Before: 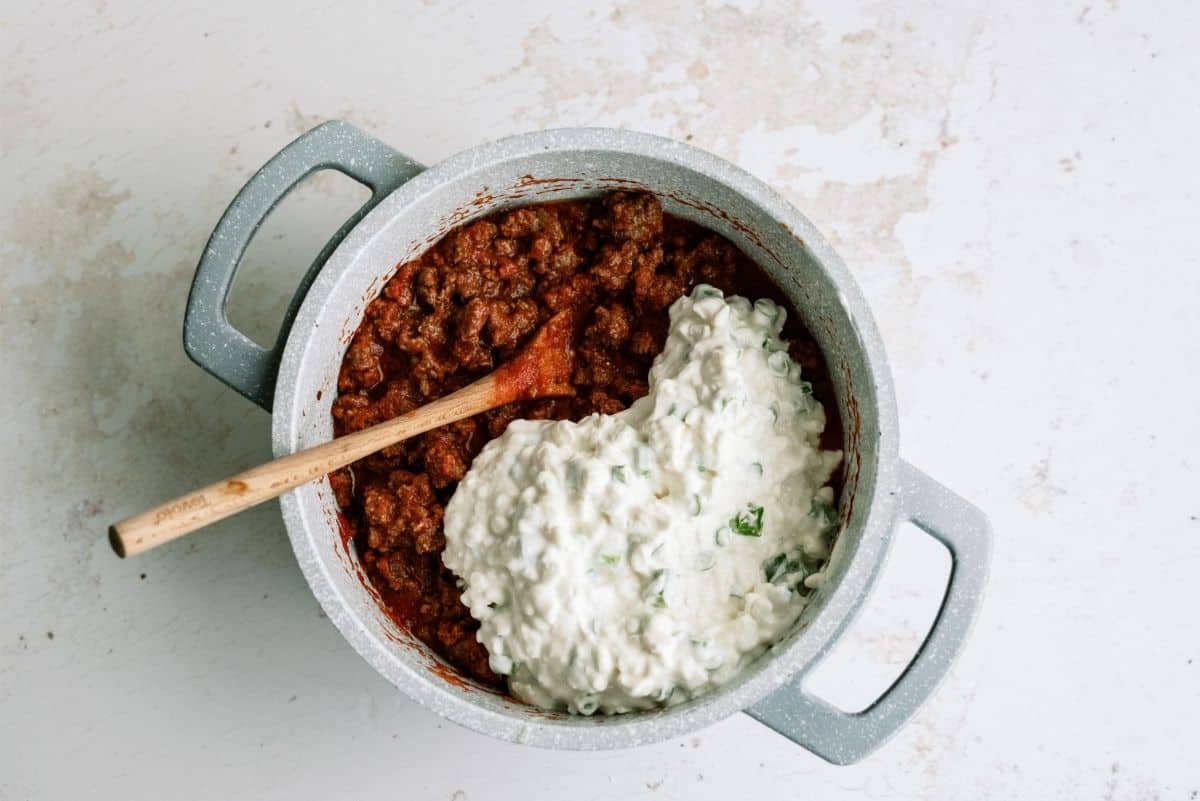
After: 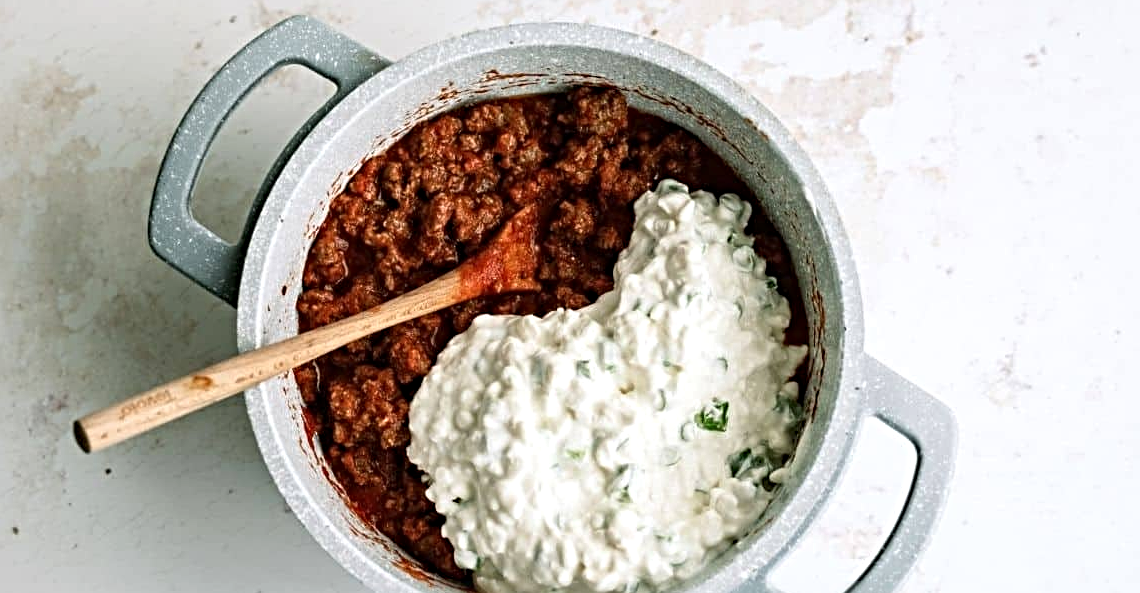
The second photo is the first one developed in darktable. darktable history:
crop and rotate: left 2.991%, top 13.302%, right 1.981%, bottom 12.636%
sharpen: radius 4.883
exposure: exposure 0.191 EV, compensate highlight preservation false
